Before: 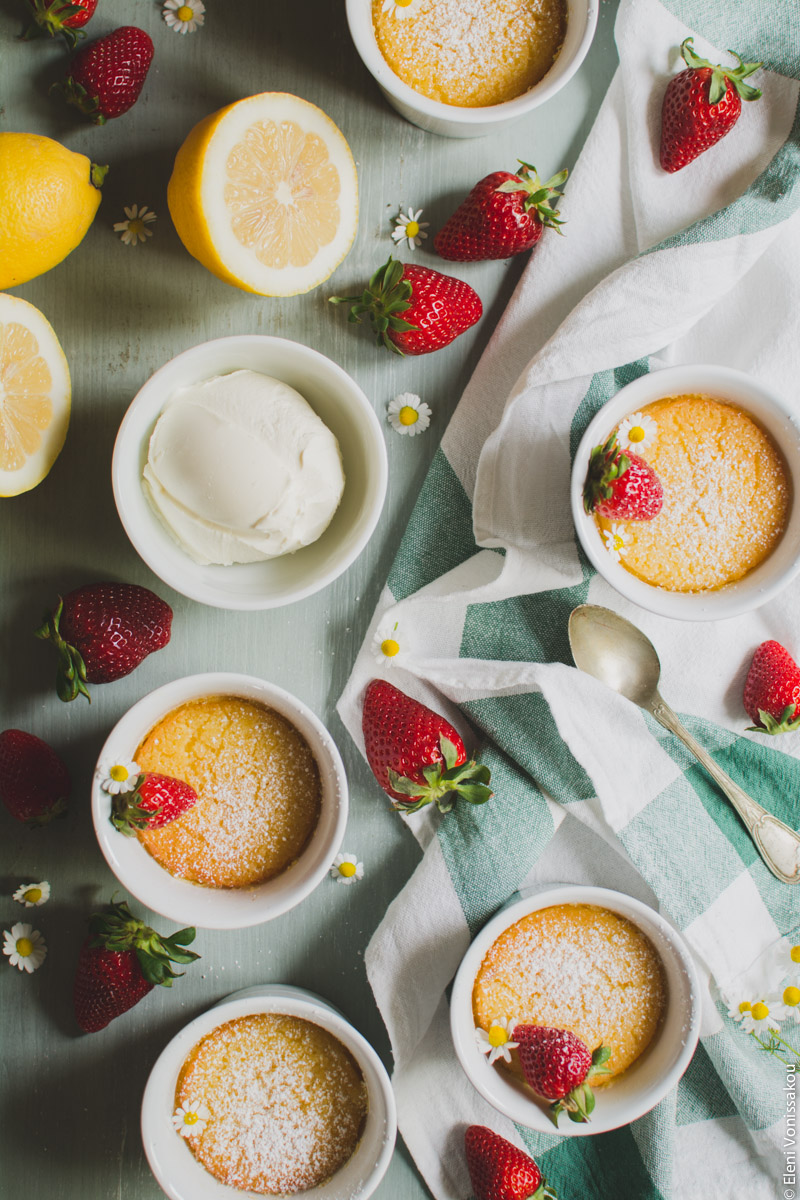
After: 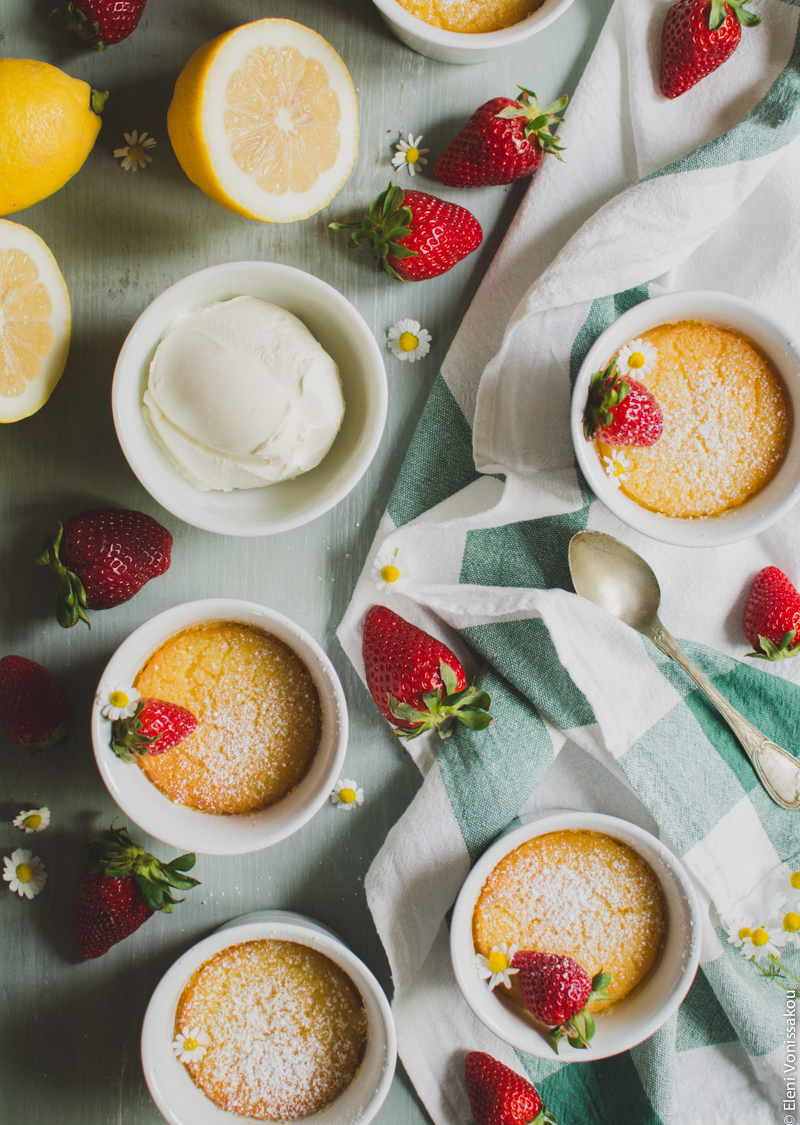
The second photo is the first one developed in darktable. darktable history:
crop and rotate: top 6.201%
shadows and highlights: shadows 32.26, highlights -32.83, soften with gaussian
